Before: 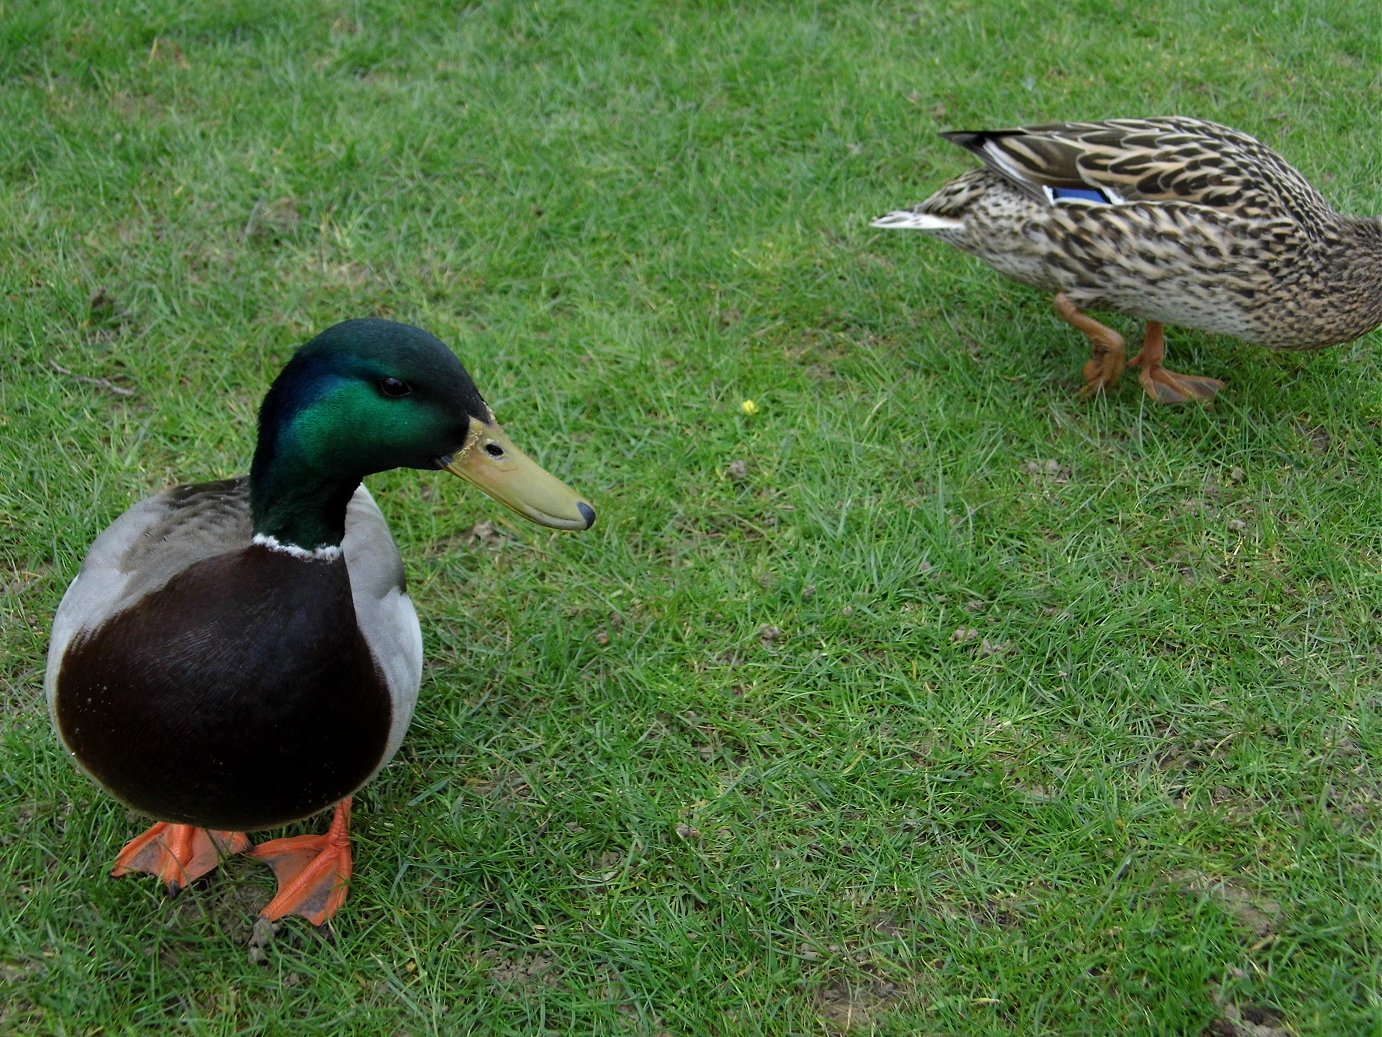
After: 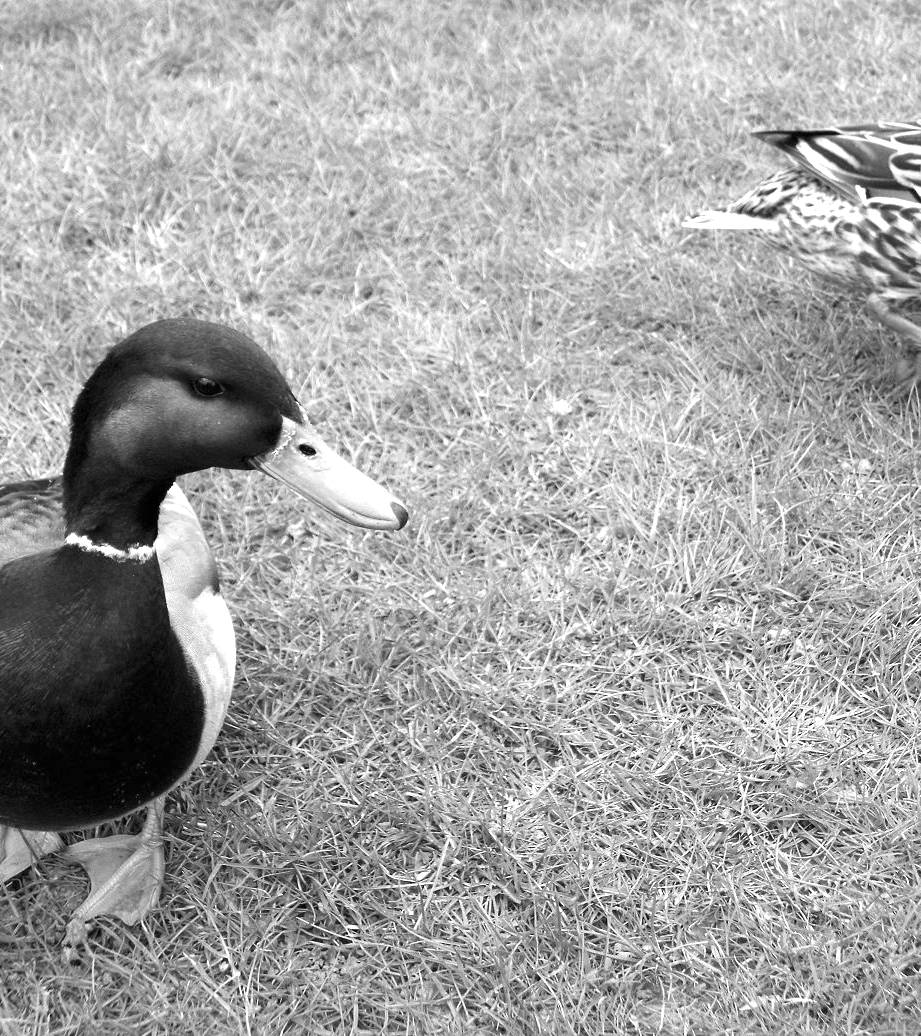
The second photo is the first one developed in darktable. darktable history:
crop and rotate: left 13.537%, right 19.796%
monochrome: a 32, b 64, size 2.3, highlights 1
white balance: red 0.967, blue 1.119, emerald 0.756
exposure: black level correction 0, exposure 1.55 EV, compensate exposure bias true, compensate highlight preservation false
